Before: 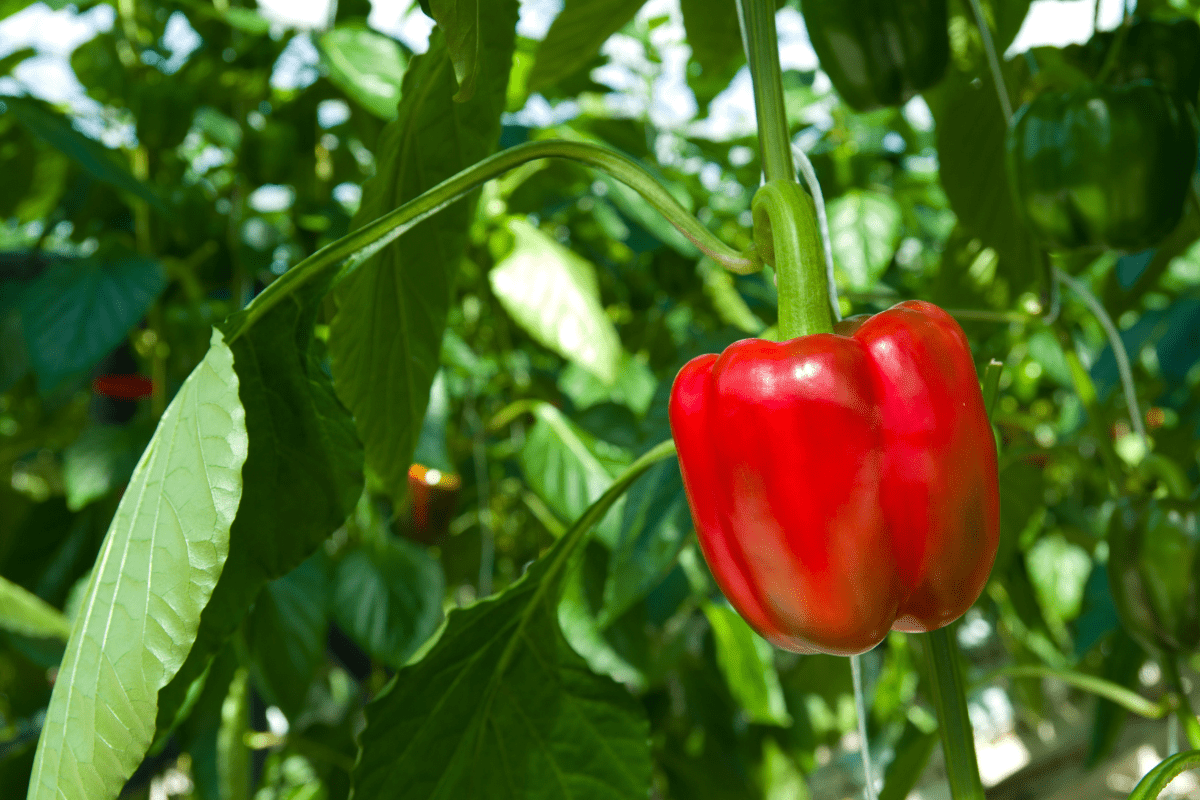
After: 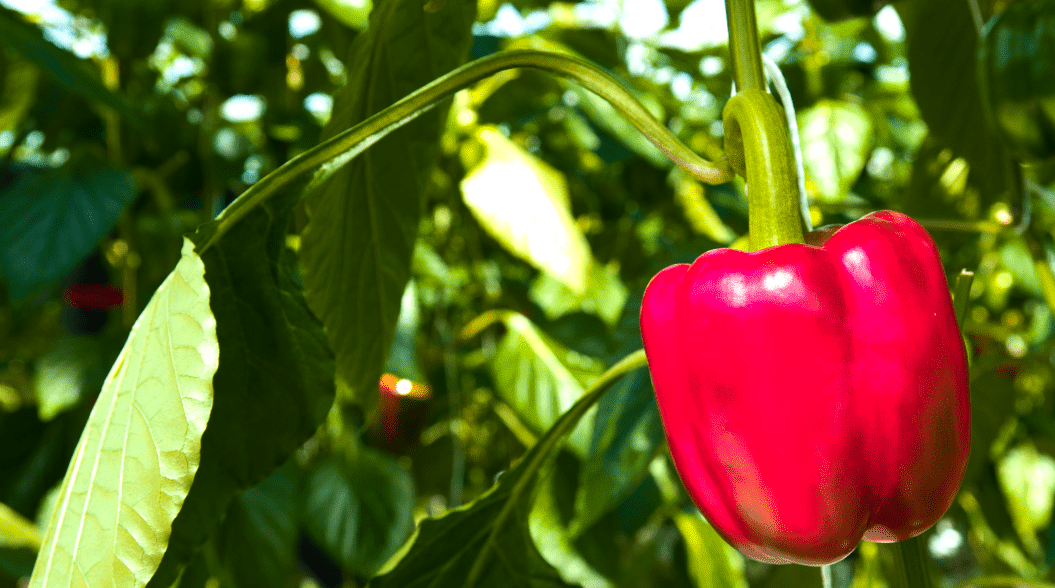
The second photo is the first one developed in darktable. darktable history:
crop and rotate: left 2.425%, top 11.305%, right 9.6%, bottom 15.08%
color zones: curves: ch1 [(0.239, 0.552) (0.75, 0.5)]; ch2 [(0.25, 0.462) (0.749, 0.457)], mix 25.94%
tone equalizer: -8 EV -0.75 EV, -7 EV -0.7 EV, -6 EV -0.6 EV, -5 EV -0.4 EV, -3 EV 0.4 EV, -2 EV 0.6 EV, -1 EV 0.7 EV, +0 EV 0.75 EV, edges refinement/feathering 500, mask exposure compensation -1.57 EV, preserve details no
